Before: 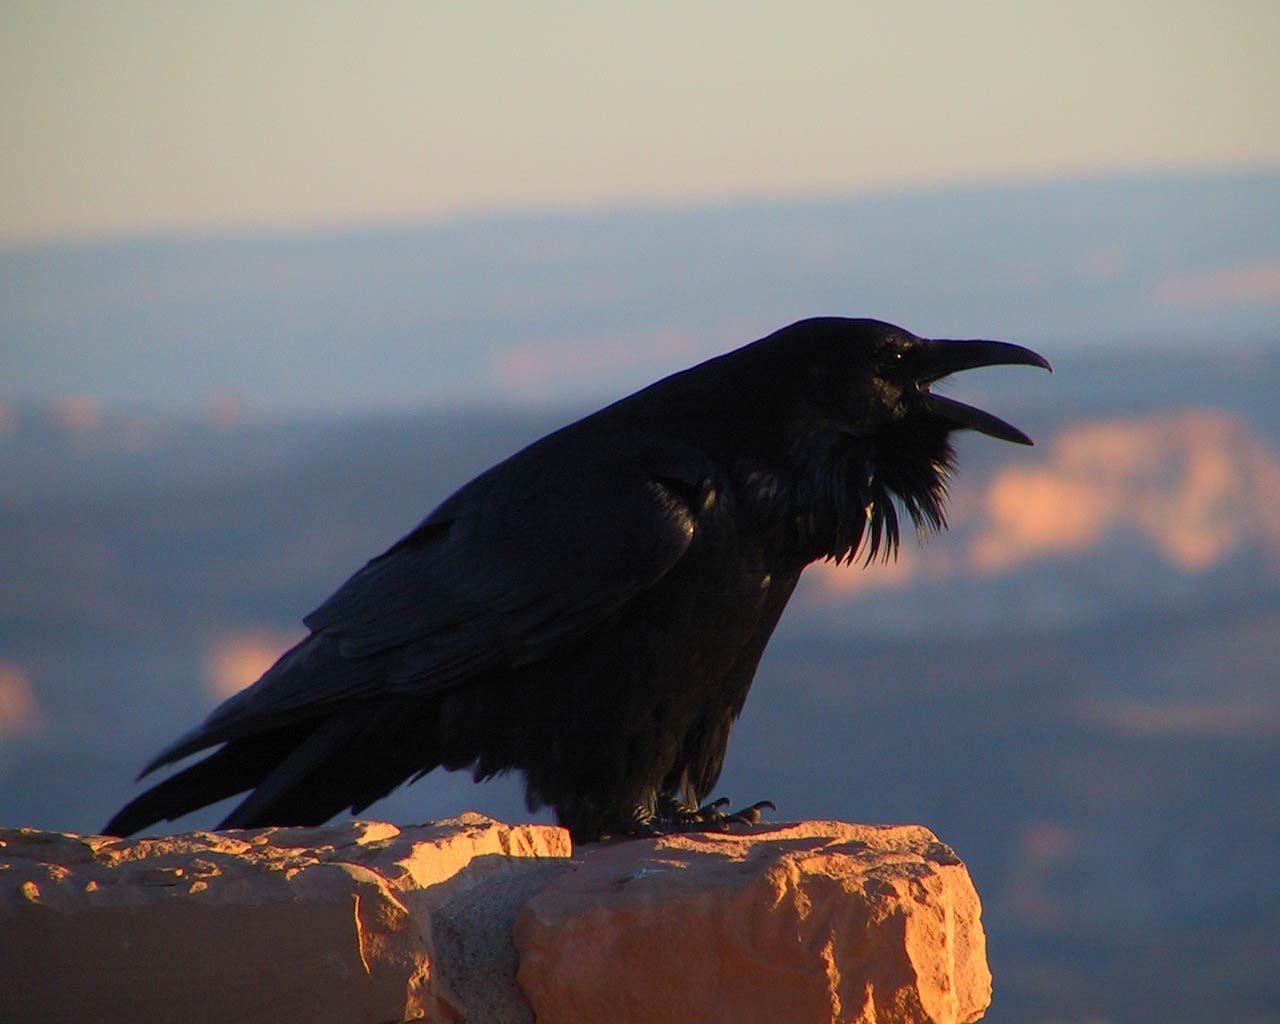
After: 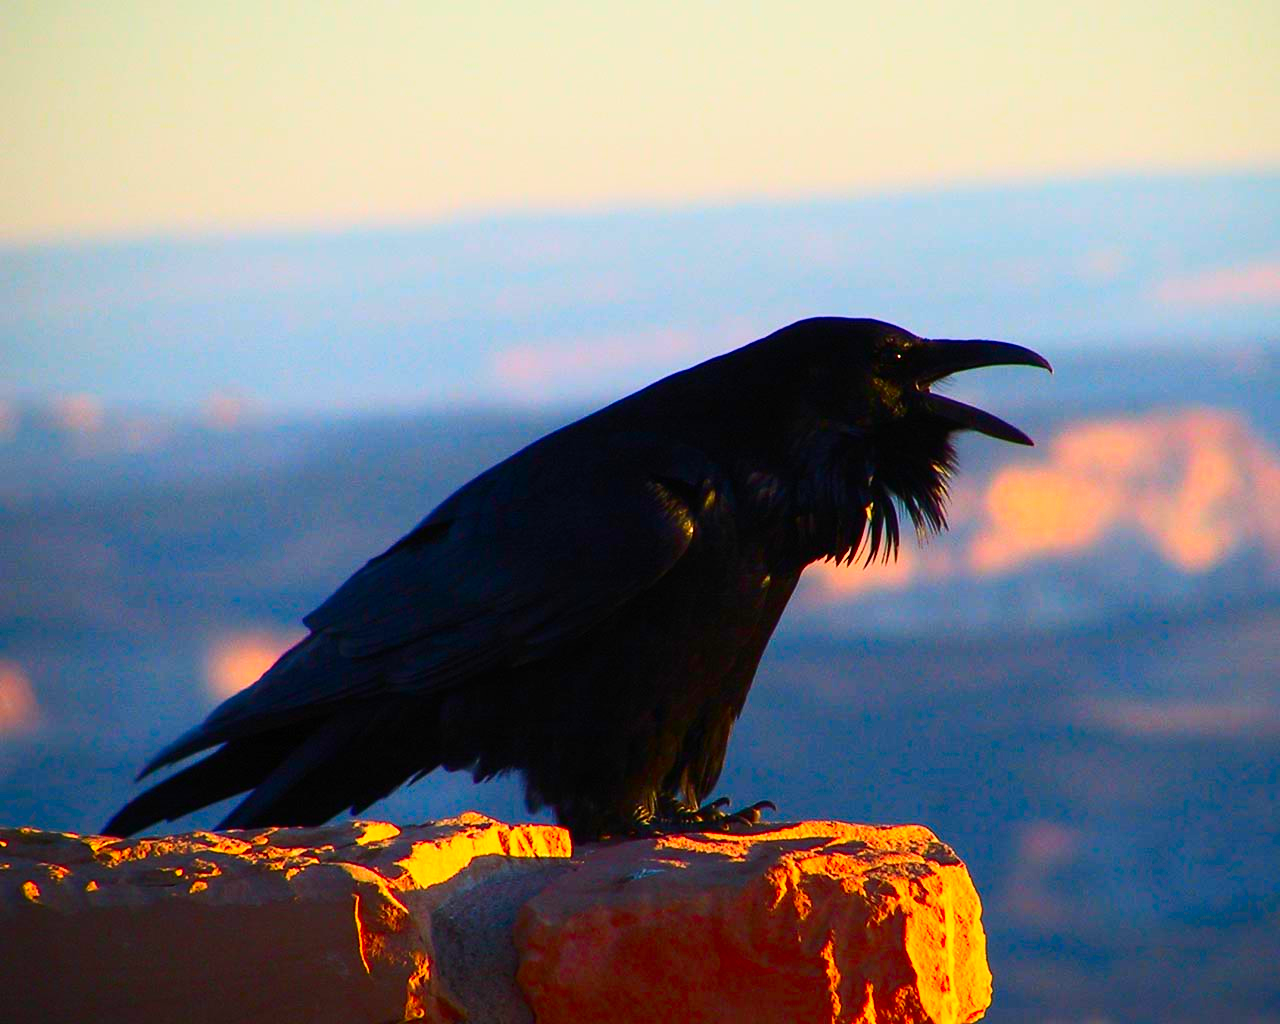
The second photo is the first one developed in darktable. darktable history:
base curve: curves: ch0 [(0, 0) (0.666, 0.806) (1, 1)], preserve colors none
levels: levels [0, 0.499, 1]
contrast brightness saturation: contrast 0.263, brightness 0.014, saturation 0.851
